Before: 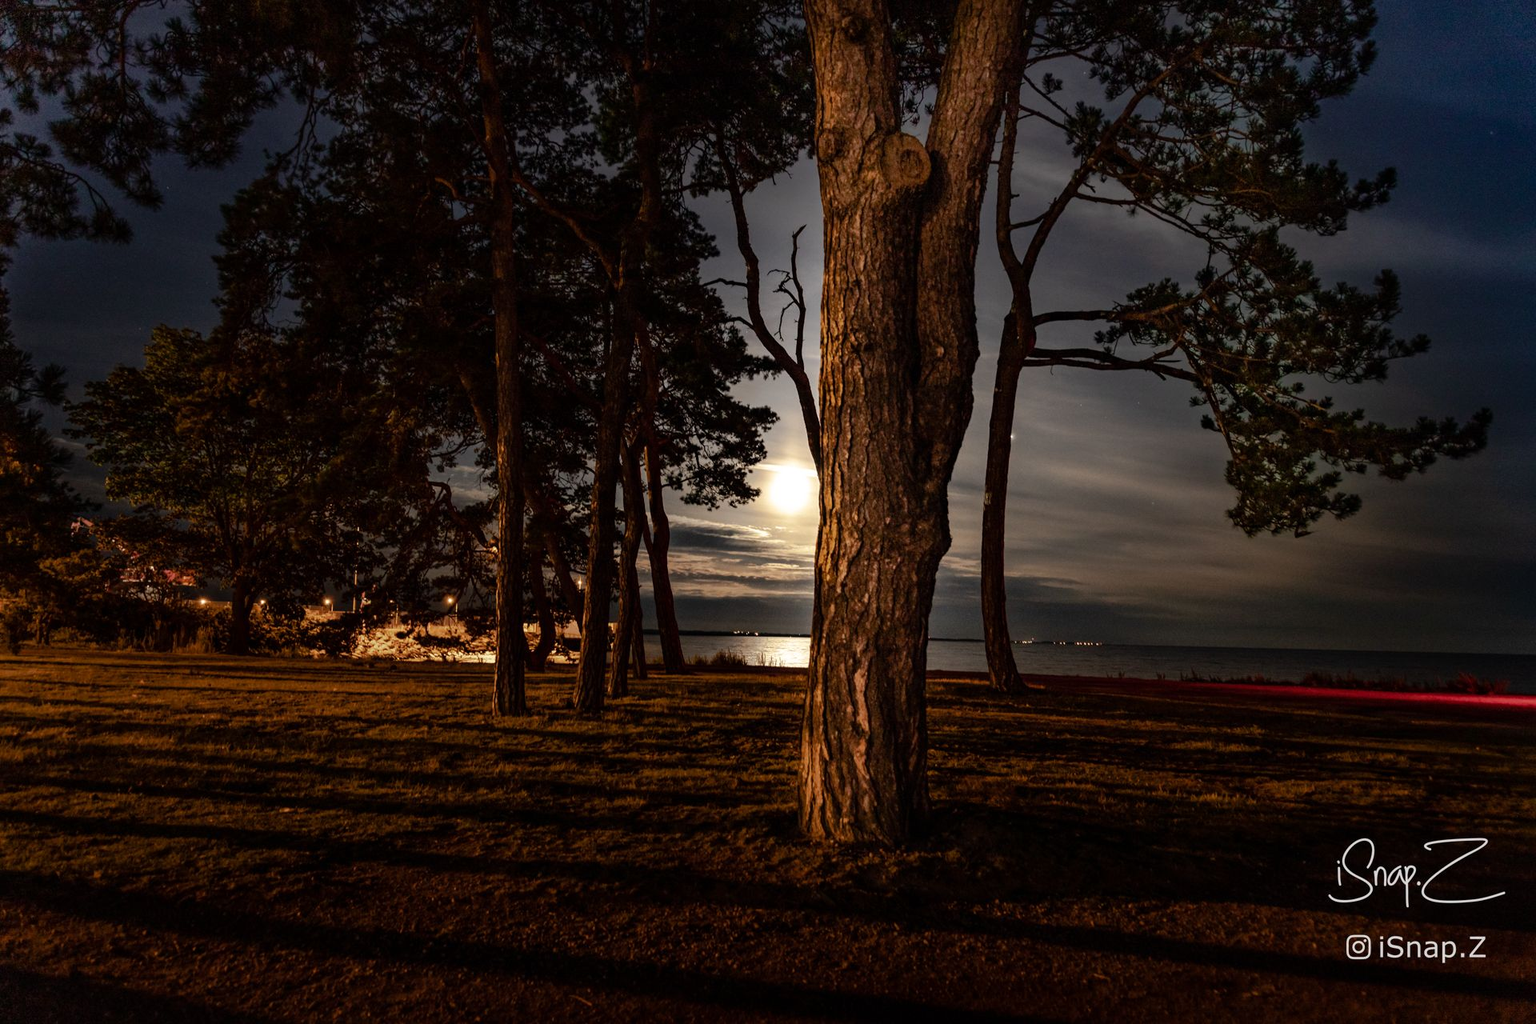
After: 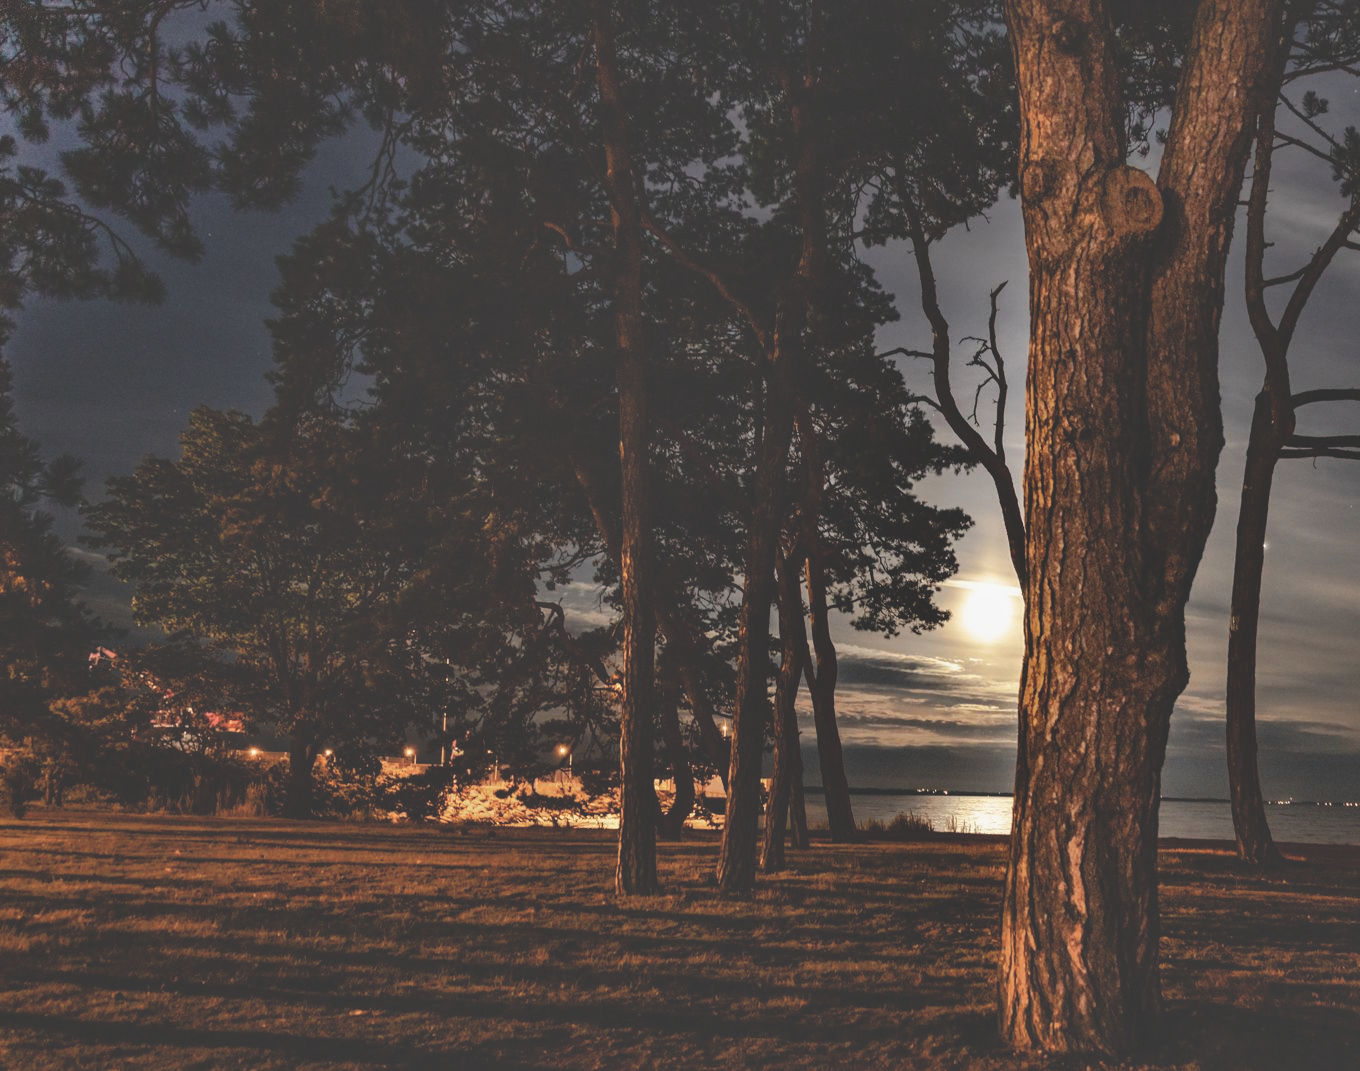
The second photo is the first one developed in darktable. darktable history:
crop: right 28.709%, bottom 16.291%
exposure: black level correction -0.026, exposure -0.118 EV, compensate highlight preservation false
shadows and highlights: shadows 52.53, soften with gaussian
